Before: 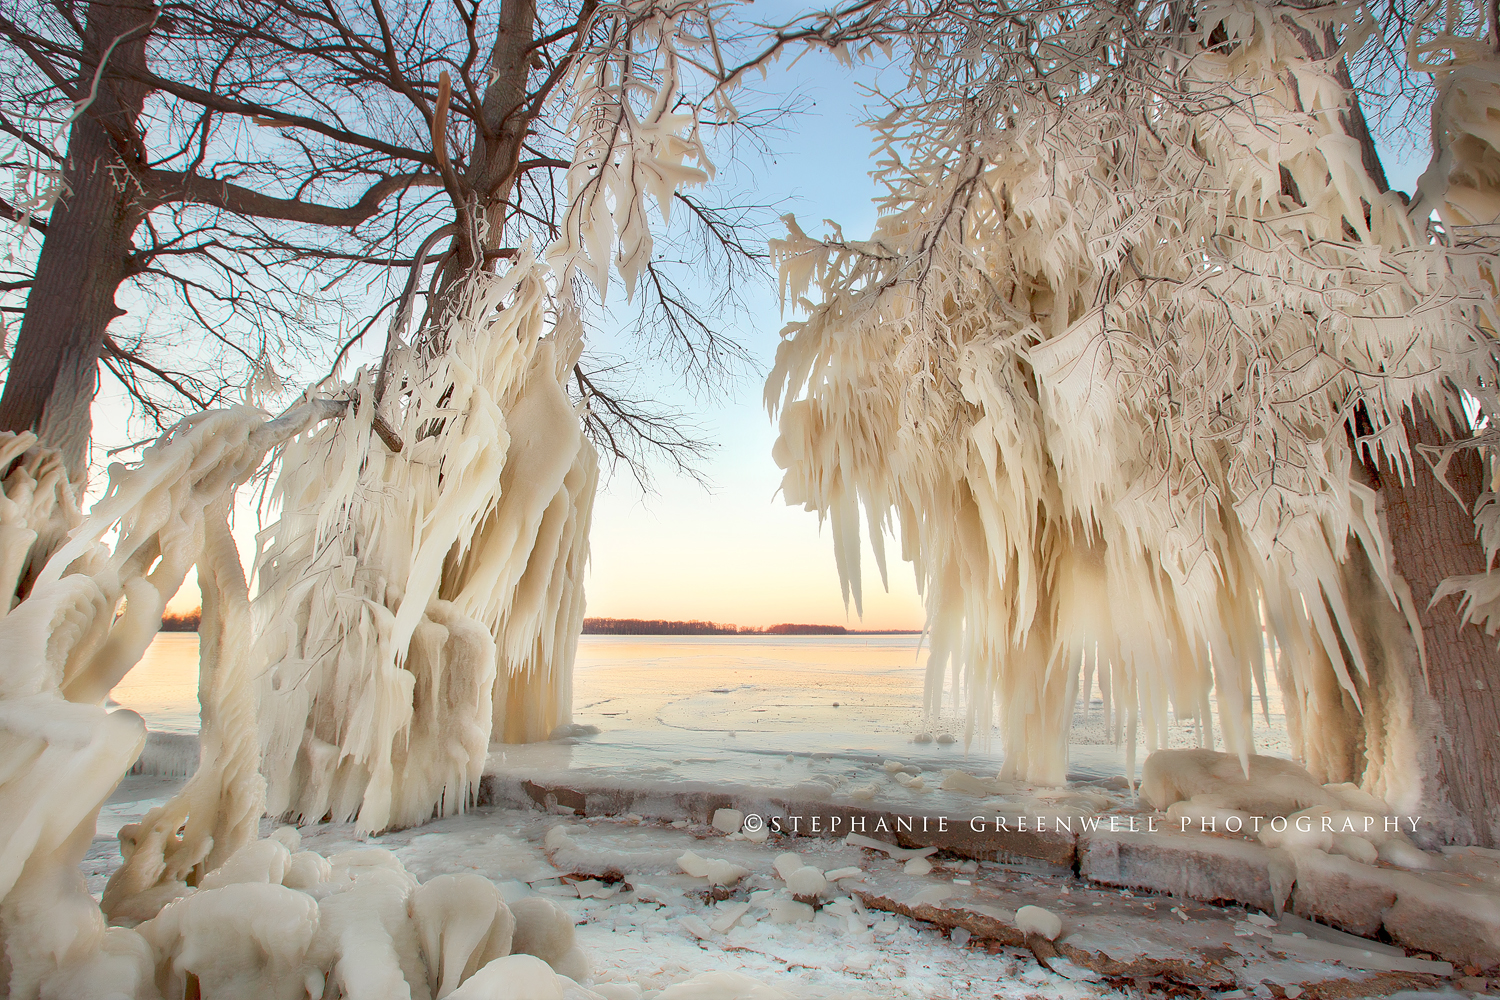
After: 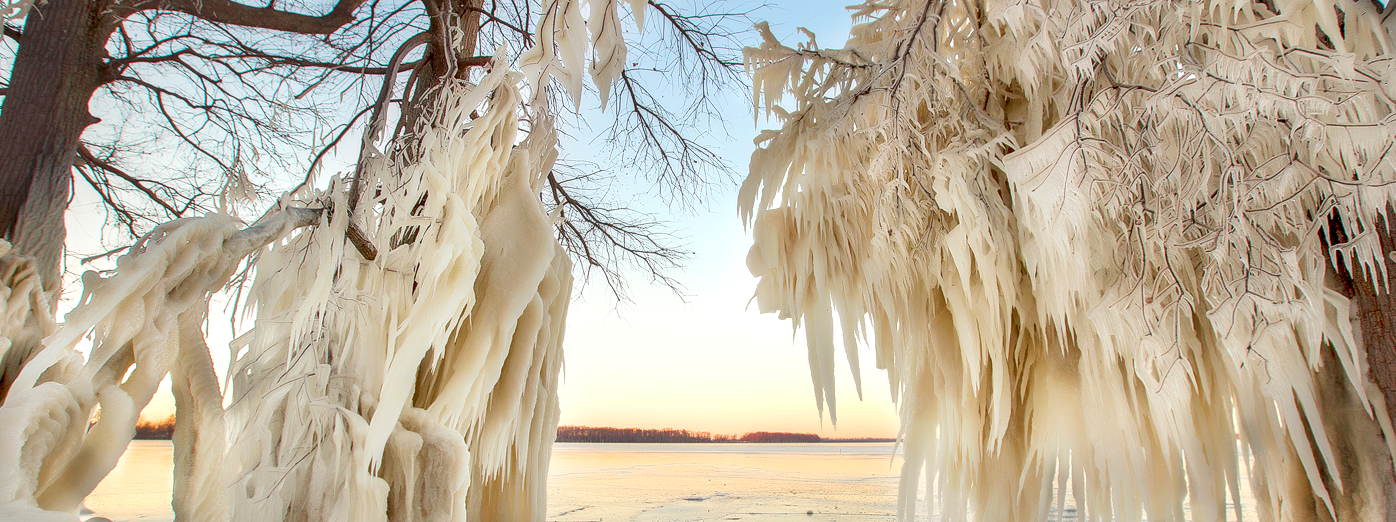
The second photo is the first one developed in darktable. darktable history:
crop: left 1.744%, top 19.225%, right 5.069%, bottom 28.357%
local contrast: detail 130%
